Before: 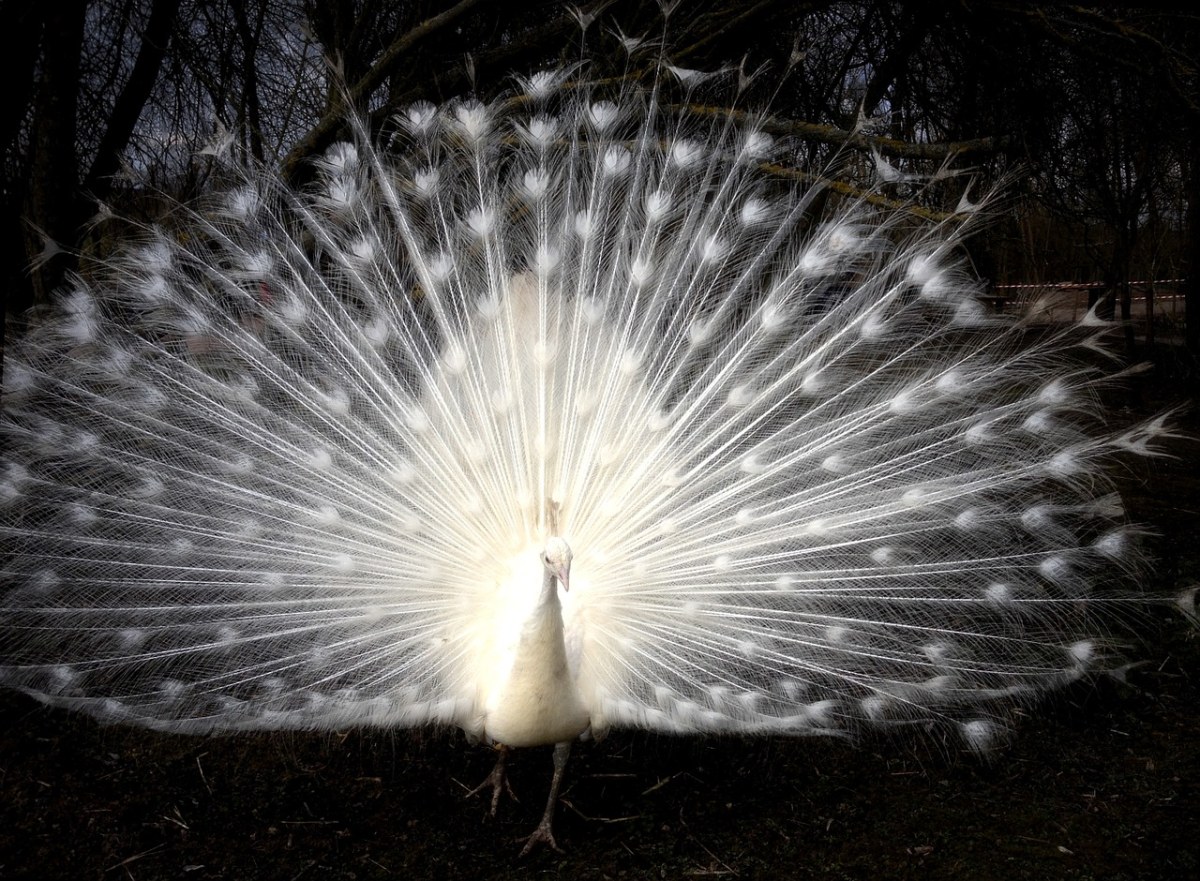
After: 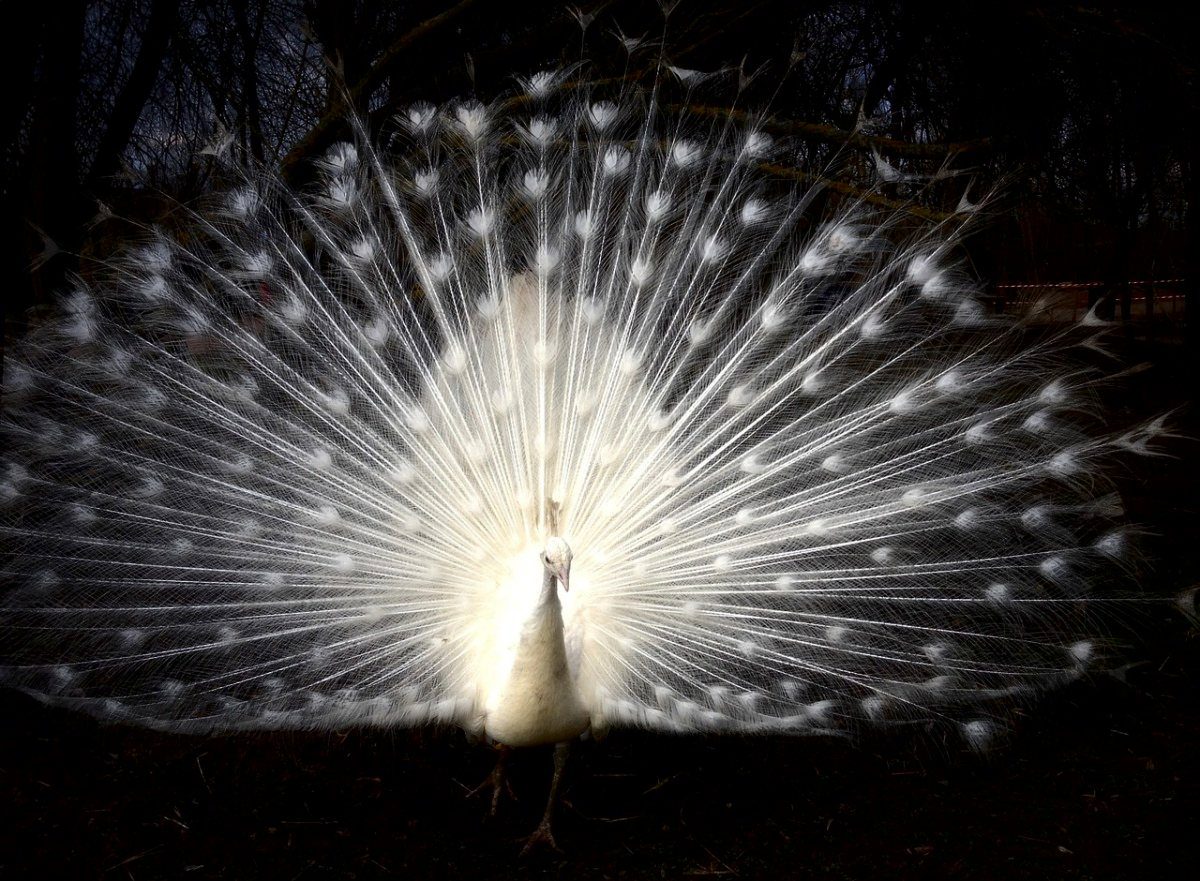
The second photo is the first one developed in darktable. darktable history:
contrast brightness saturation: contrast 0.099, brightness -0.27, saturation 0.136
